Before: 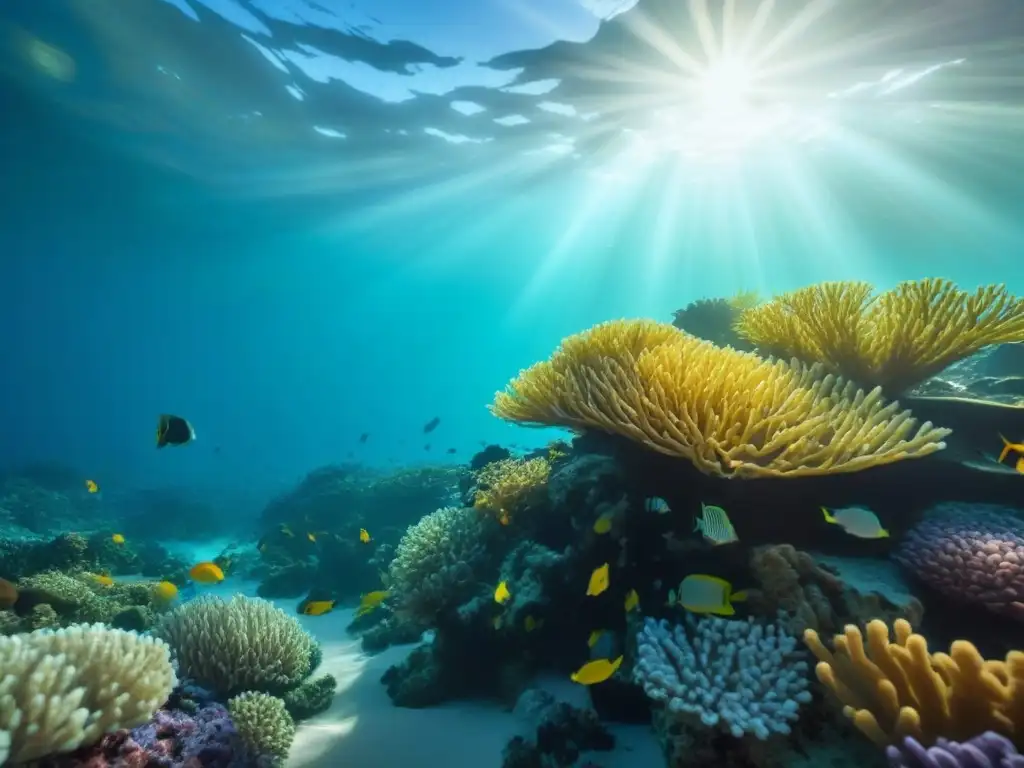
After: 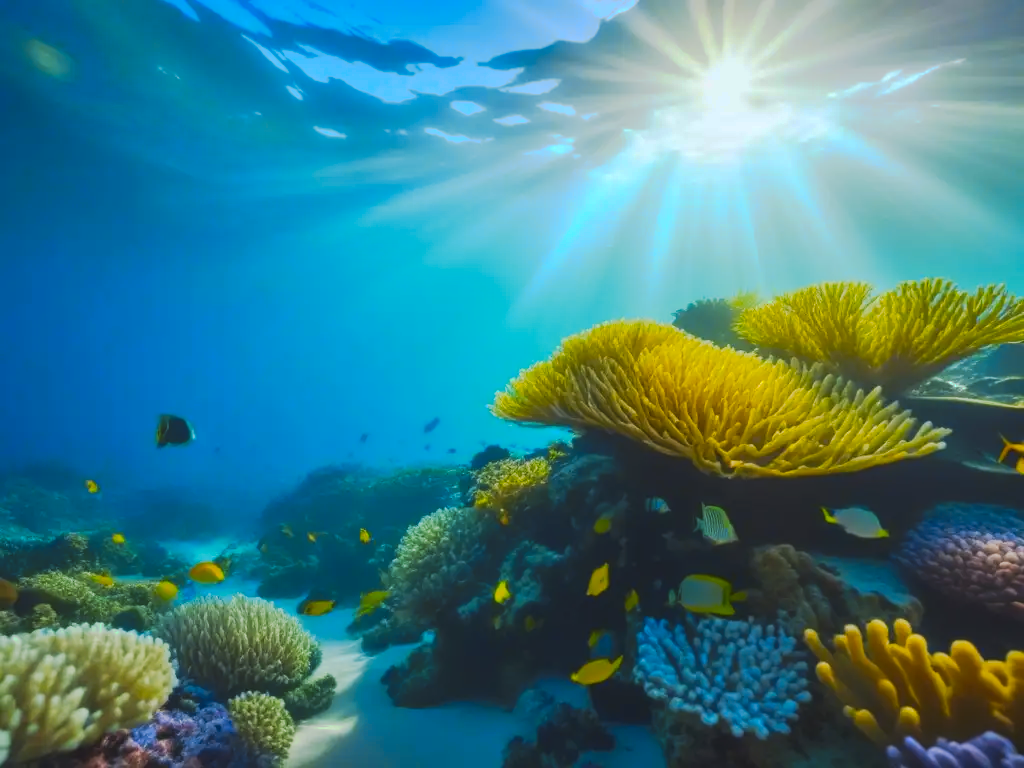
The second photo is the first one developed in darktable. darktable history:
tone curve: curves: ch0 [(0, 0) (0.003, 0.08) (0.011, 0.088) (0.025, 0.104) (0.044, 0.122) (0.069, 0.141) (0.1, 0.161) (0.136, 0.181) (0.177, 0.209) (0.224, 0.246) (0.277, 0.293) (0.335, 0.343) (0.399, 0.399) (0.468, 0.464) (0.543, 0.54) (0.623, 0.616) (0.709, 0.694) (0.801, 0.757) (0.898, 0.821) (1, 1)], preserve colors none
color contrast: green-magenta contrast 1.12, blue-yellow contrast 1.95, unbound 0
